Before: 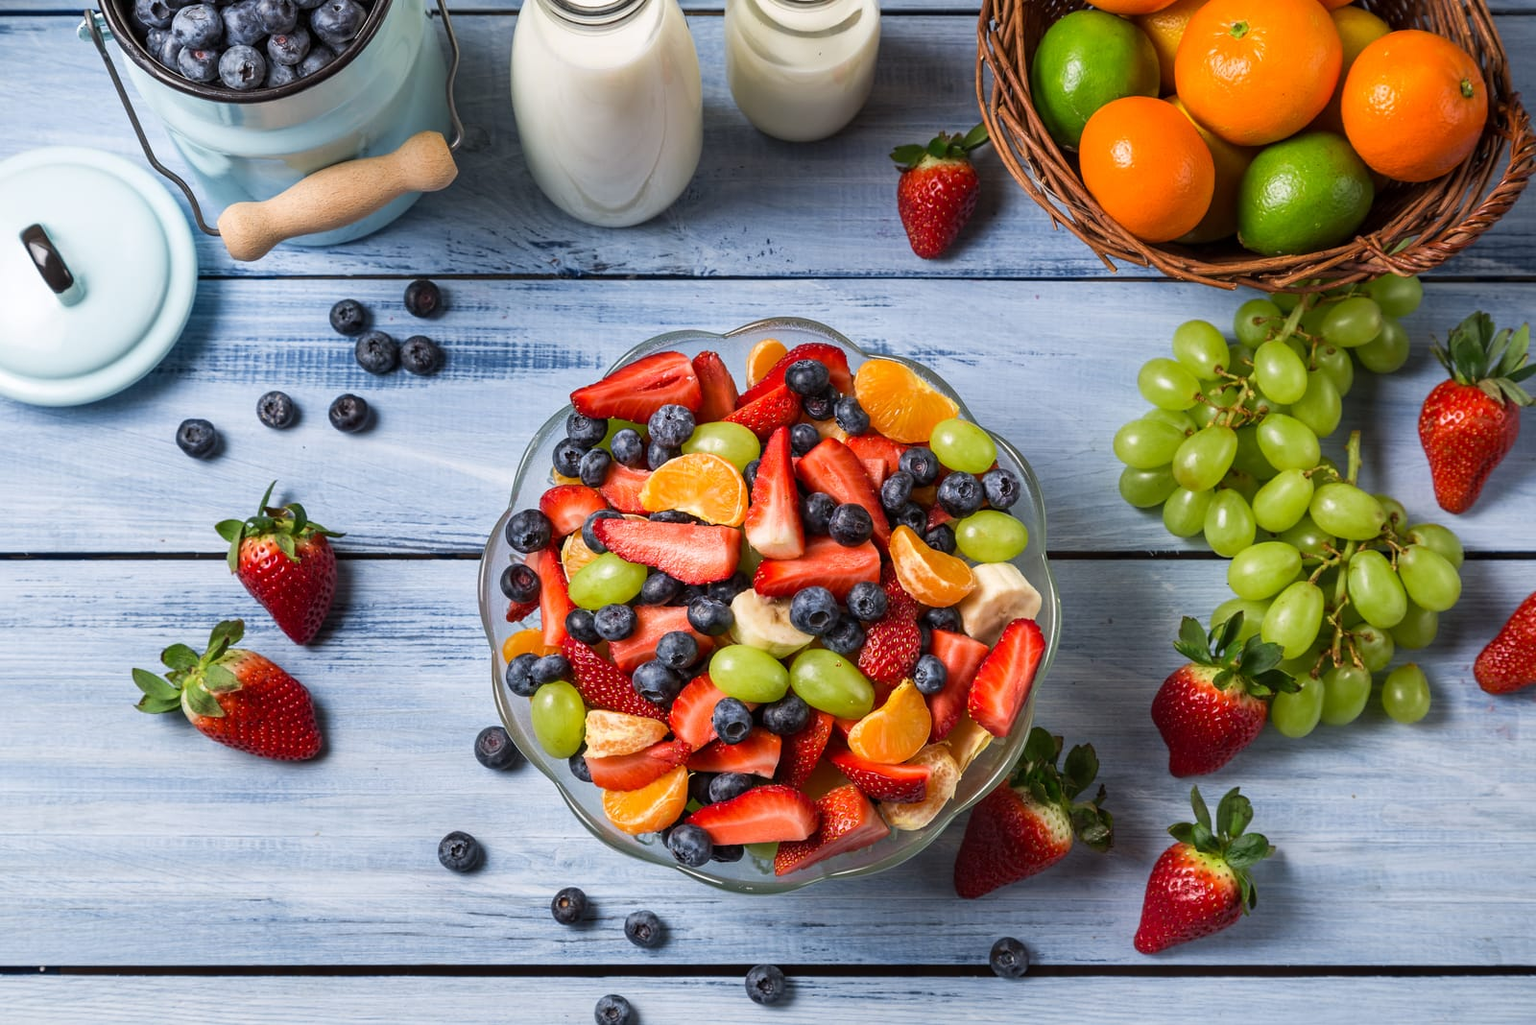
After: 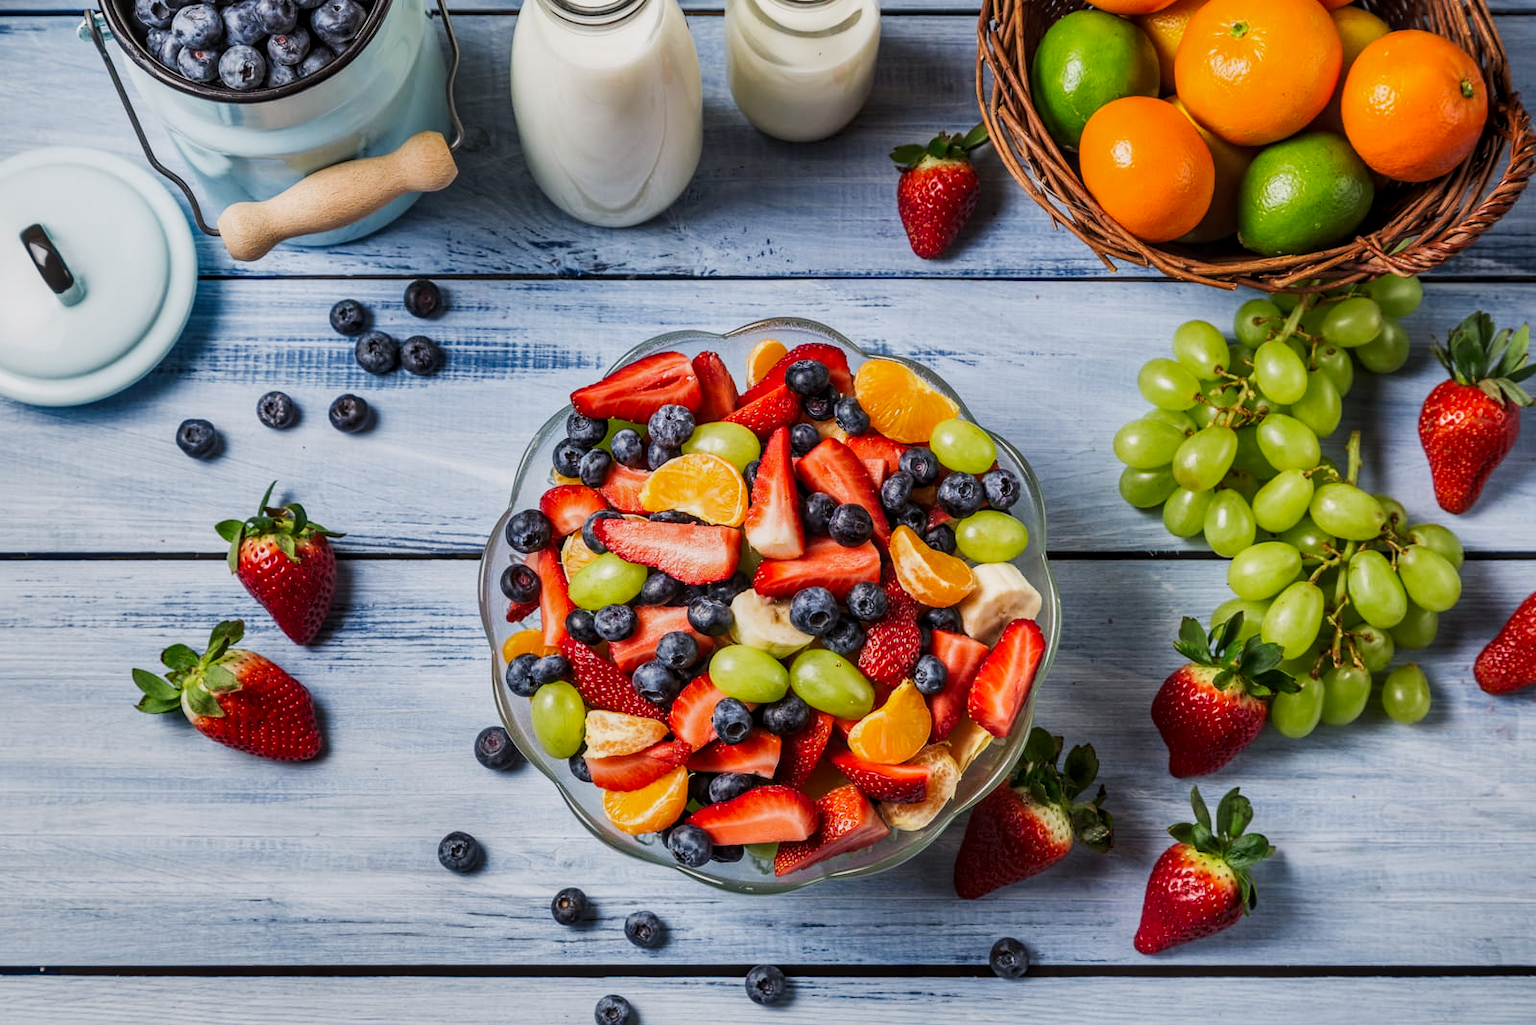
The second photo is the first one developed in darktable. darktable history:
tone curve: curves: ch0 [(0, 0.018) (0.036, 0.038) (0.15, 0.131) (0.27, 0.247) (0.545, 0.561) (0.761, 0.761) (1, 0.919)]; ch1 [(0, 0) (0.179, 0.173) (0.322, 0.32) (0.429, 0.431) (0.502, 0.5) (0.519, 0.522) (0.562, 0.588) (0.625, 0.67) (0.711, 0.745) (1, 1)]; ch2 [(0, 0) (0.29, 0.295) (0.404, 0.436) (0.497, 0.499) (0.521, 0.523) (0.561, 0.605) (0.657, 0.655) (0.712, 0.764) (1, 1)], preserve colors none
local contrast: on, module defaults
shadows and highlights: soften with gaussian
